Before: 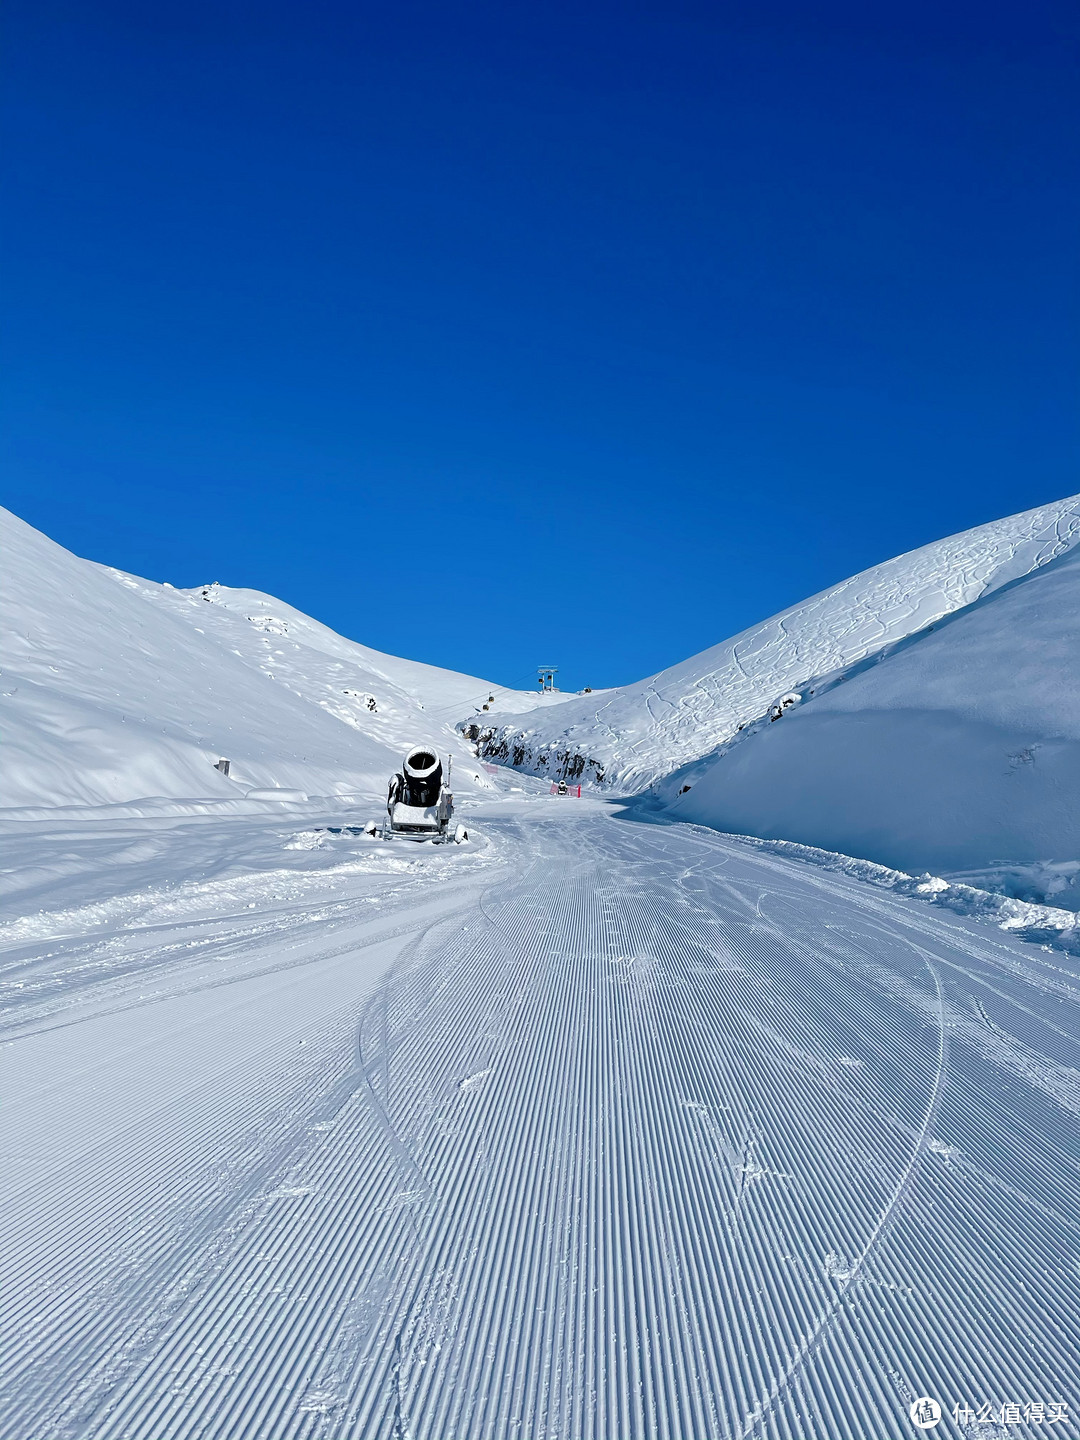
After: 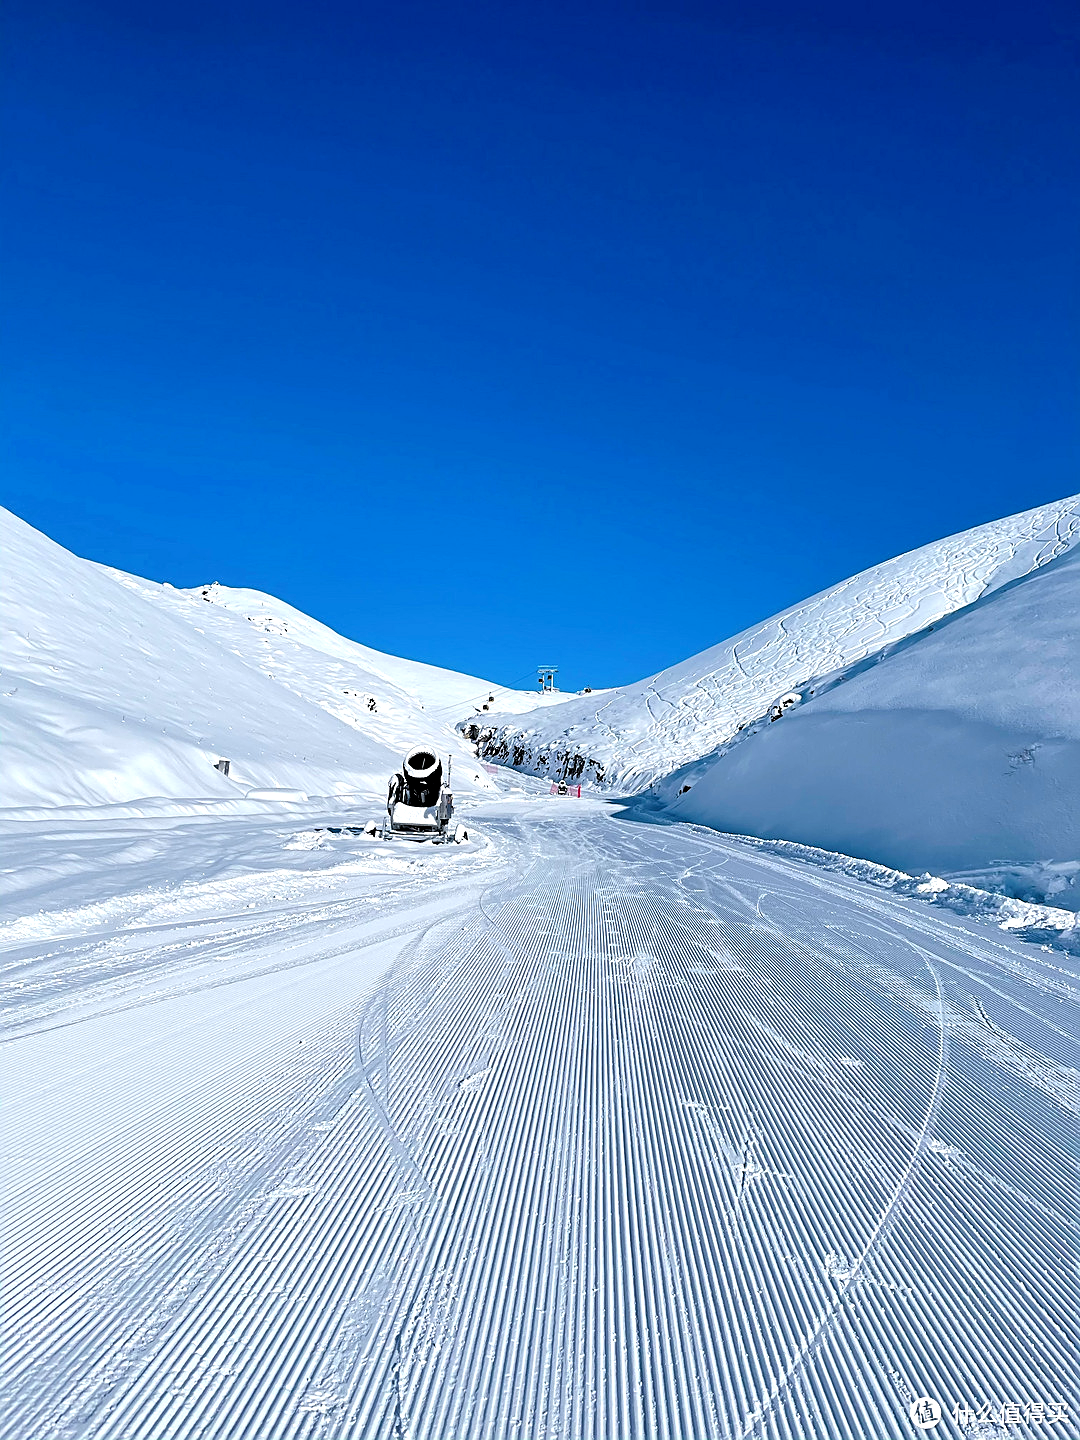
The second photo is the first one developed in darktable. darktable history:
sharpen: on, module defaults
levels: levels [0.031, 0.5, 0.969]
exposure: black level correction 0.005, exposure 0.421 EV, compensate highlight preservation false
